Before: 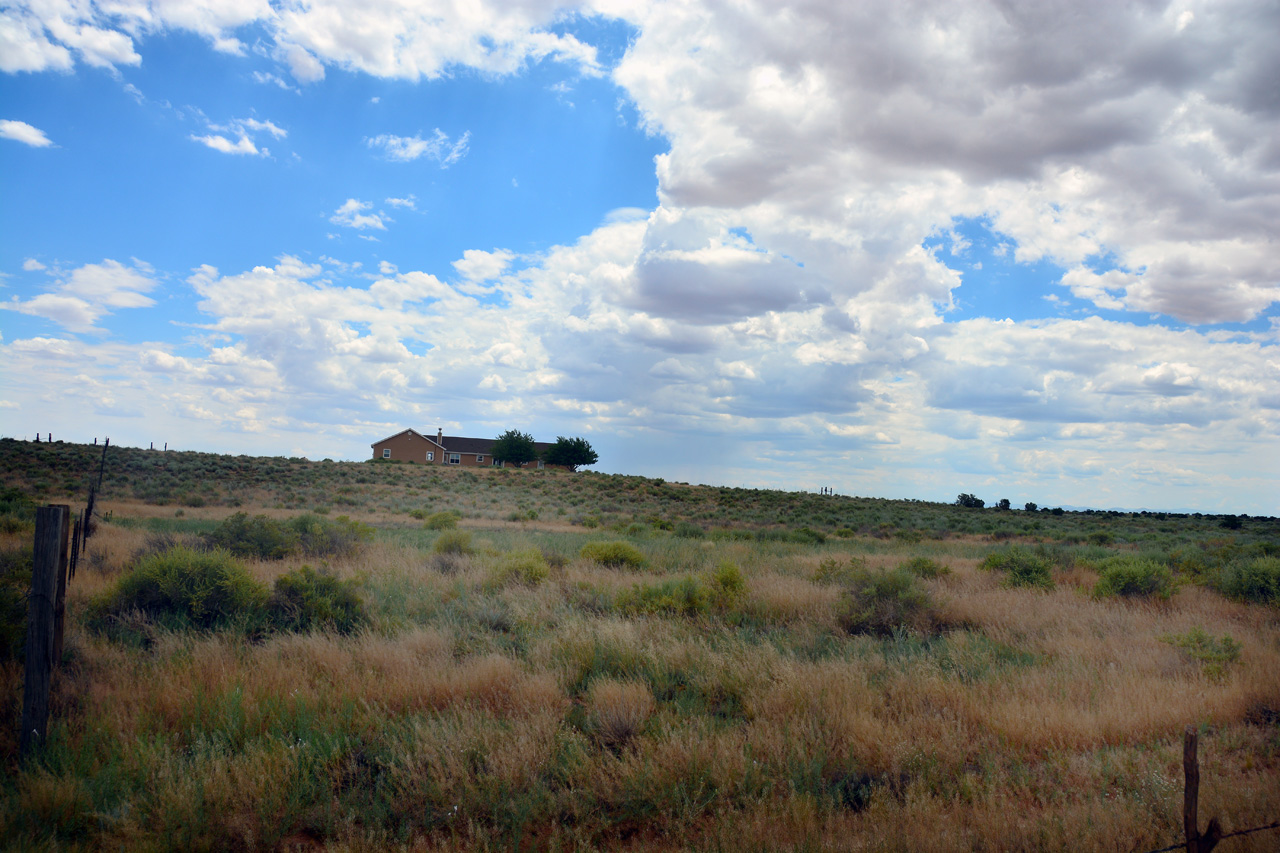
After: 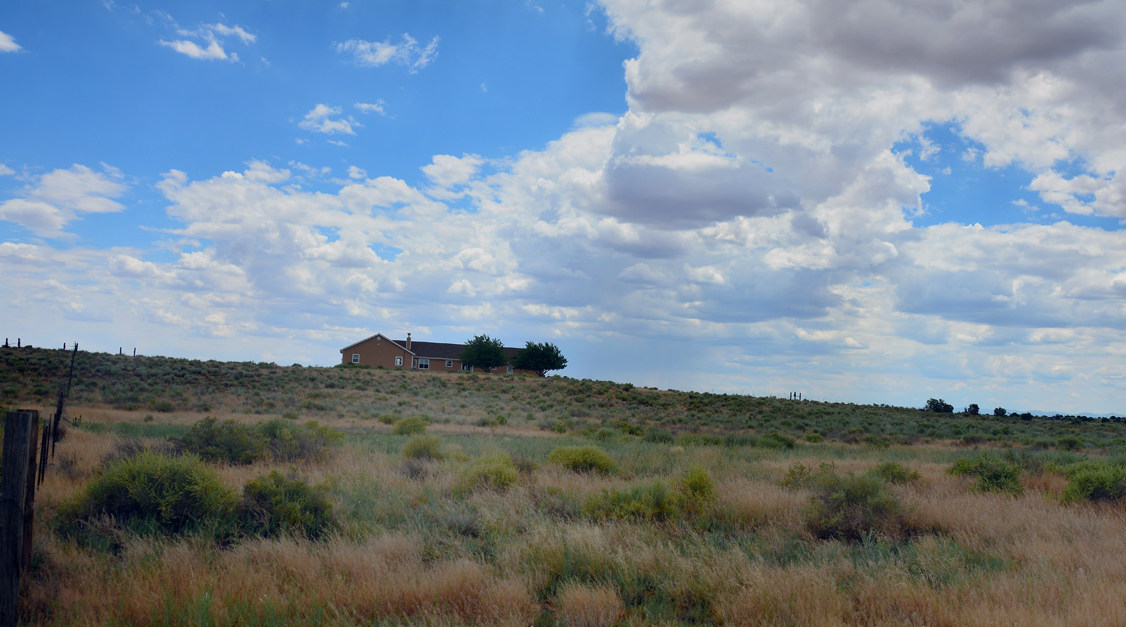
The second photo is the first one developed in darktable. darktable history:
crop and rotate: left 2.425%, top 11.305%, right 9.6%, bottom 15.08%
white balance: red 0.98, blue 1.034
graduated density: on, module defaults
